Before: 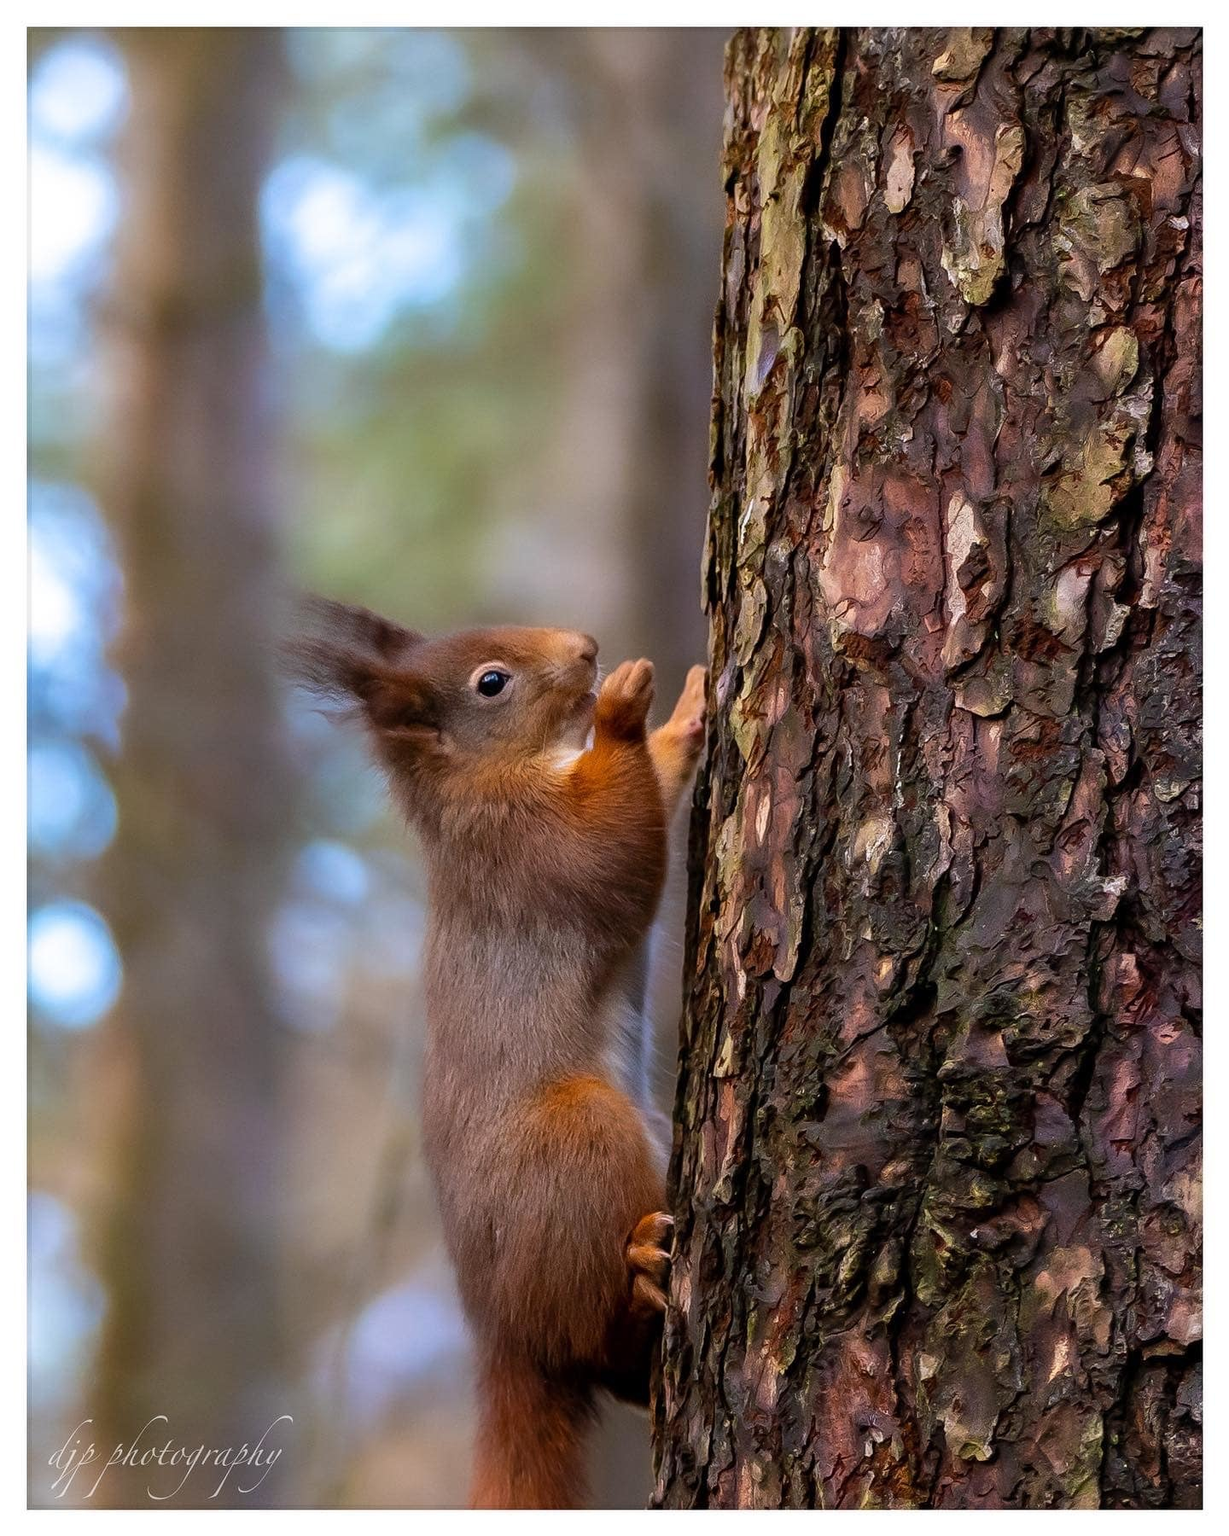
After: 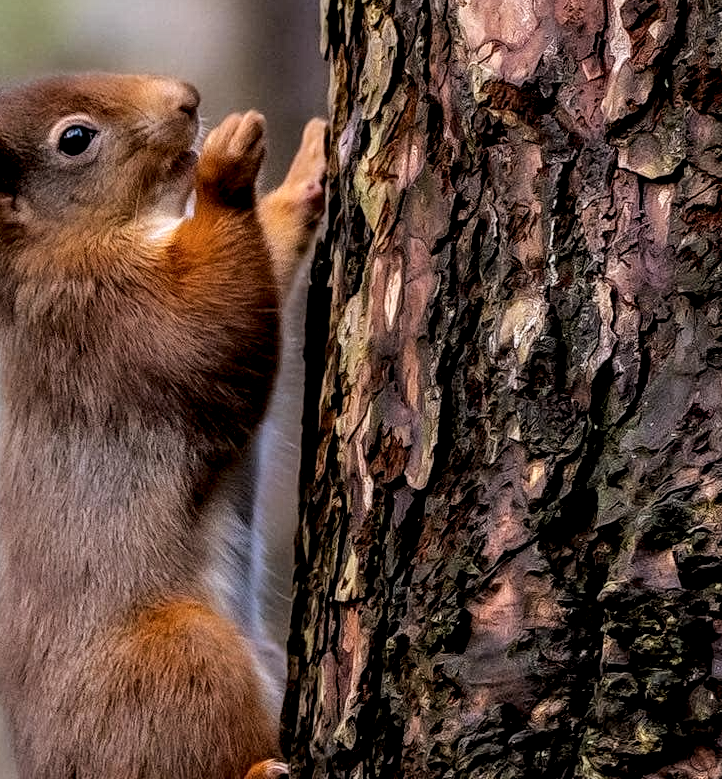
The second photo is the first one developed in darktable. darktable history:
filmic rgb: black relative exposure -5.69 EV, white relative exposure 3.39 EV, hardness 3.66
crop: left 34.826%, top 36.731%, right 14.981%, bottom 19.953%
local contrast: detail 160%
